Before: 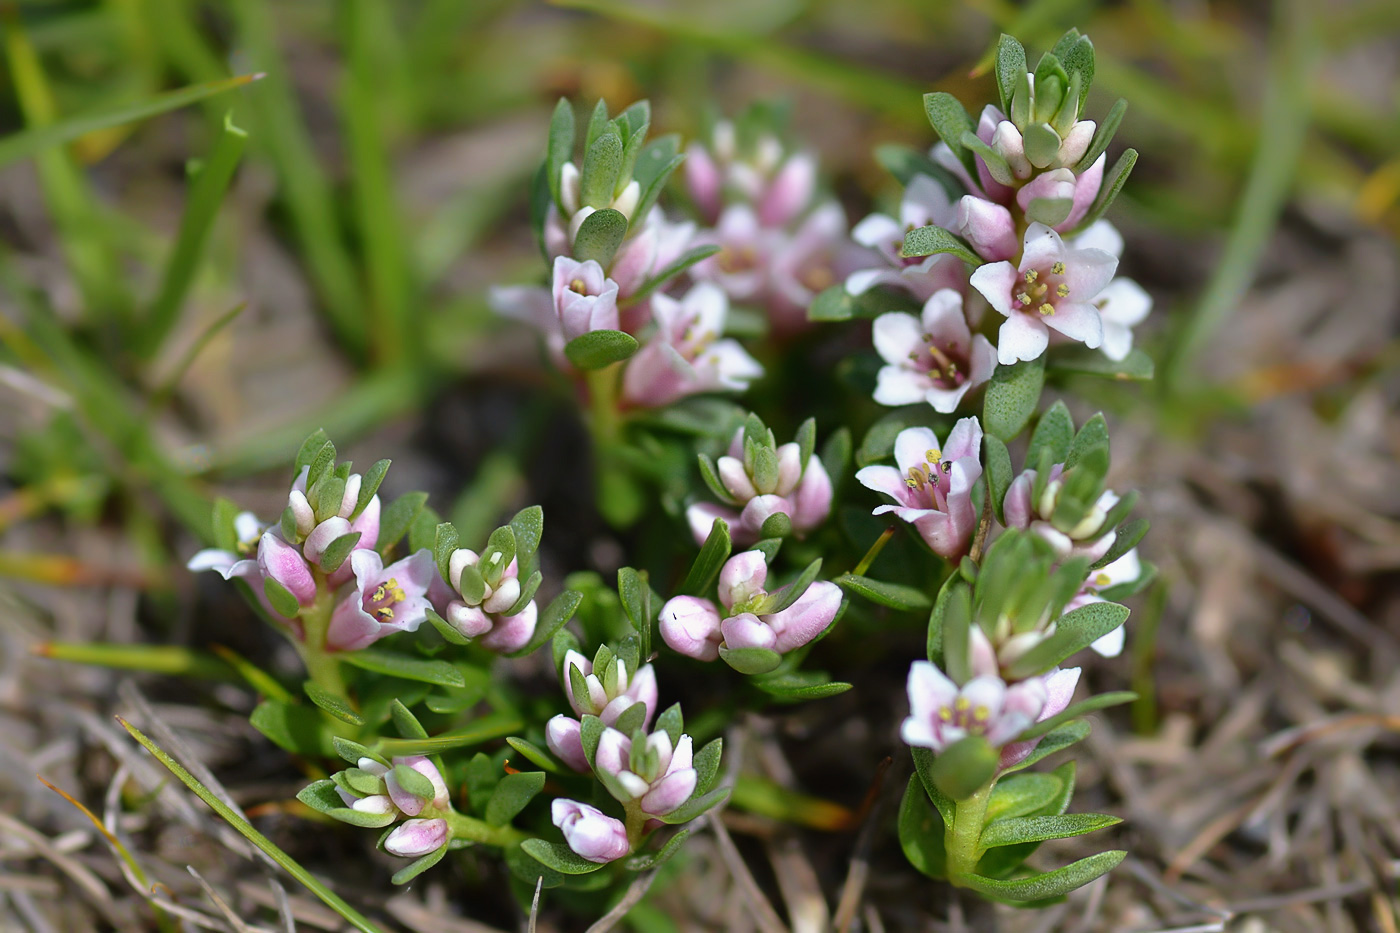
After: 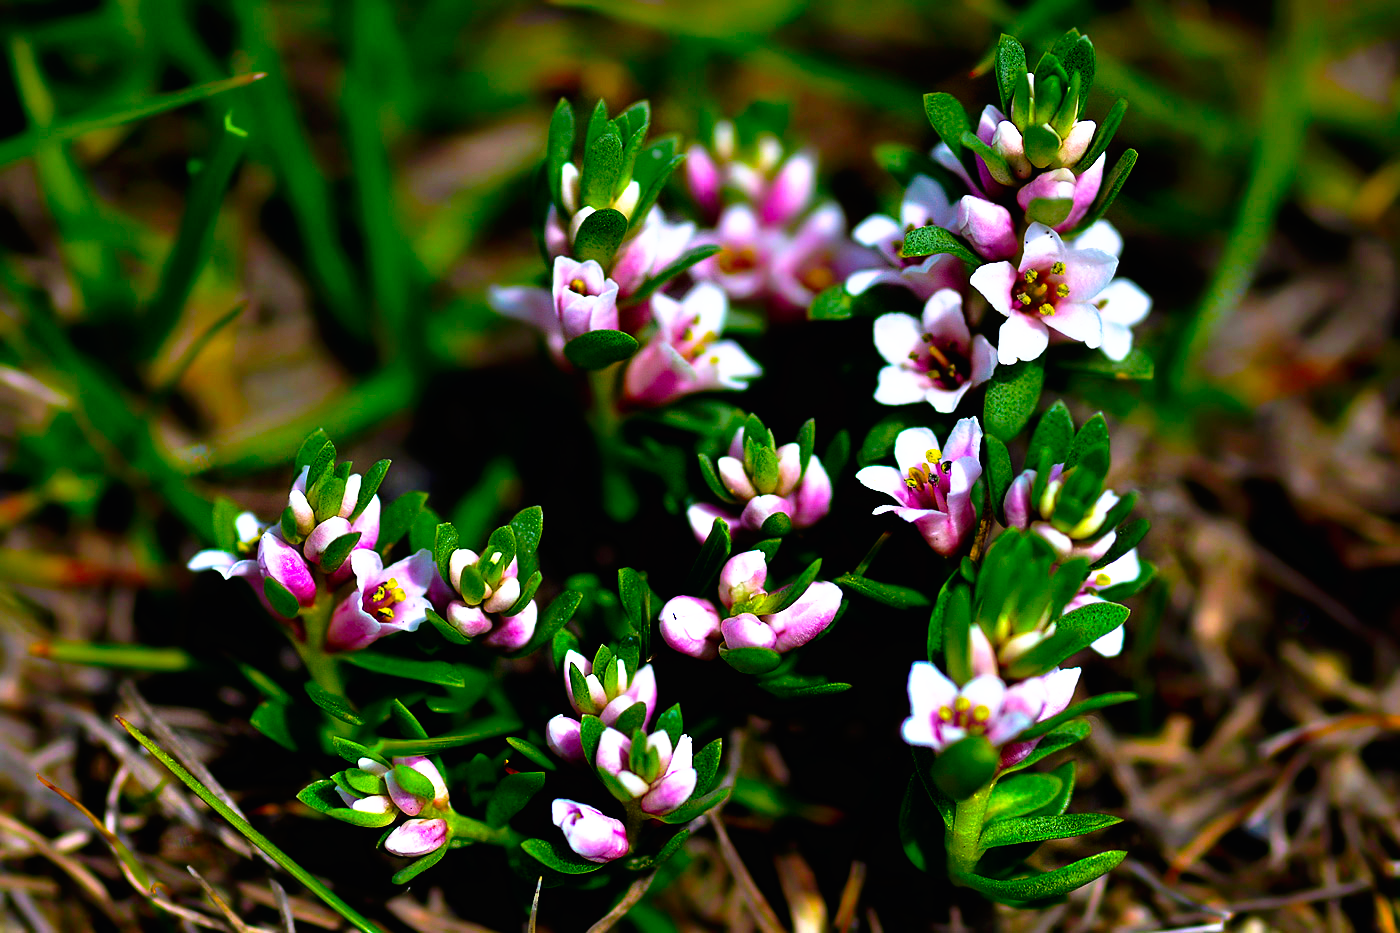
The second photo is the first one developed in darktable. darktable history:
tone curve: curves: ch0 [(0, 0) (0.003, 0.008) (0.011, 0.008) (0.025, 0.008) (0.044, 0.008) (0.069, 0.006) (0.1, 0.006) (0.136, 0.006) (0.177, 0.008) (0.224, 0.012) (0.277, 0.026) (0.335, 0.083) (0.399, 0.165) (0.468, 0.292) (0.543, 0.416) (0.623, 0.535) (0.709, 0.692) (0.801, 0.853) (0.898, 0.981) (1, 1)], preserve colors none
color balance rgb: shadows lift › chroma 1.024%, shadows lift › hue 243.43°, global offset › hue 171.61°, linear chroma grading › shadows -30.162%, linear chroma grading › global chroma 34.95%, perceptual saturation grading › global saturation 29.604%, global vibrance 30.316%, contrast 9.949%
